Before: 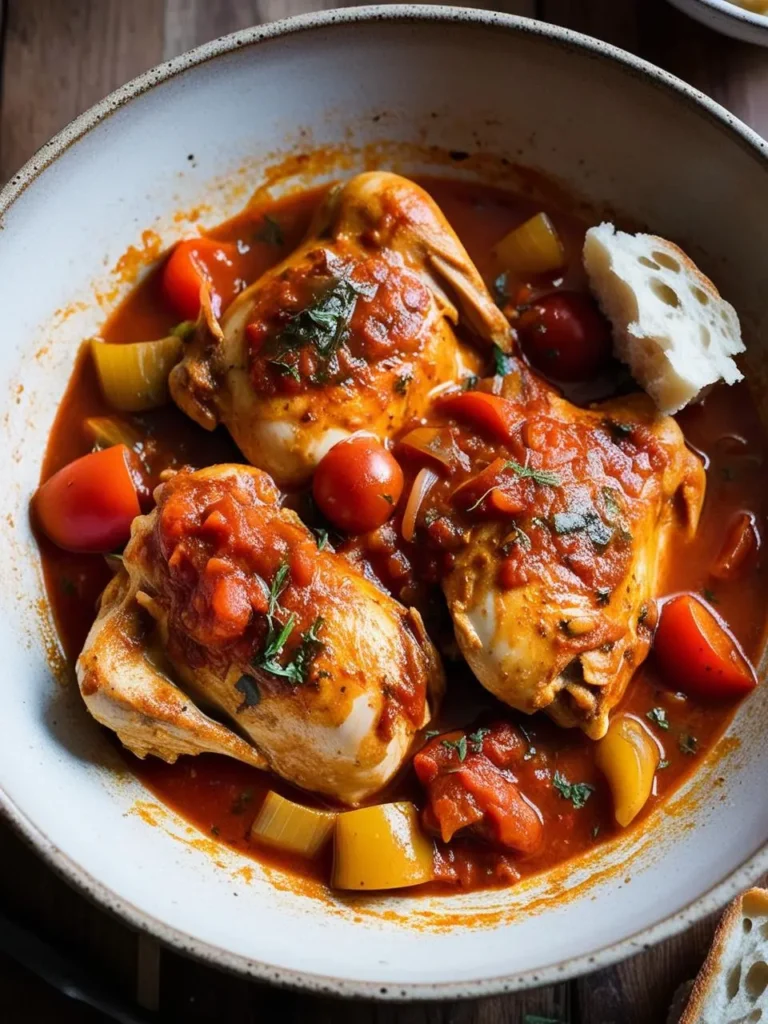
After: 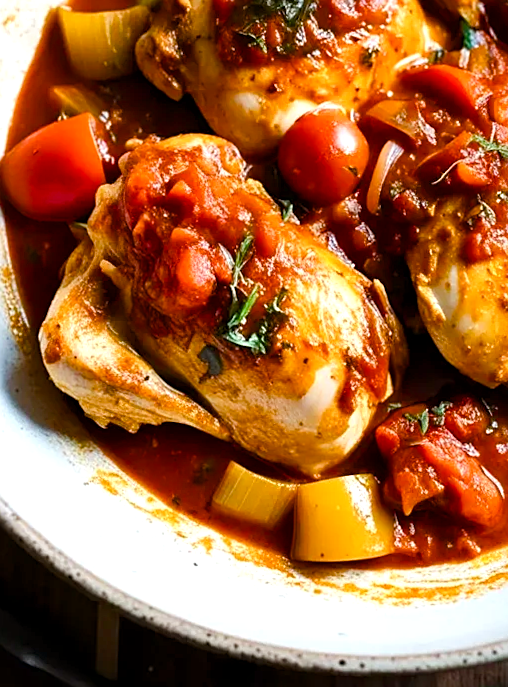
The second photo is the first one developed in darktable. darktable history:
exposure: black level correction 0.001, exposure 0.498 EV, compensate highlight preservation false
sharpen: amount 0.493
crop and rotate: angle -0.744°, left 3.841%, top 31.729%, right 28.867%
color balance rgb: power › chroma 0.656%, power › hue 60°, perceptual saturation grading › global saturation 27.131%, perceptual saturation grading › highlights -28.785%, perceptual saturation grading › mid-tones 15.696%, perceptual saturation grading › shadows 33.415%
